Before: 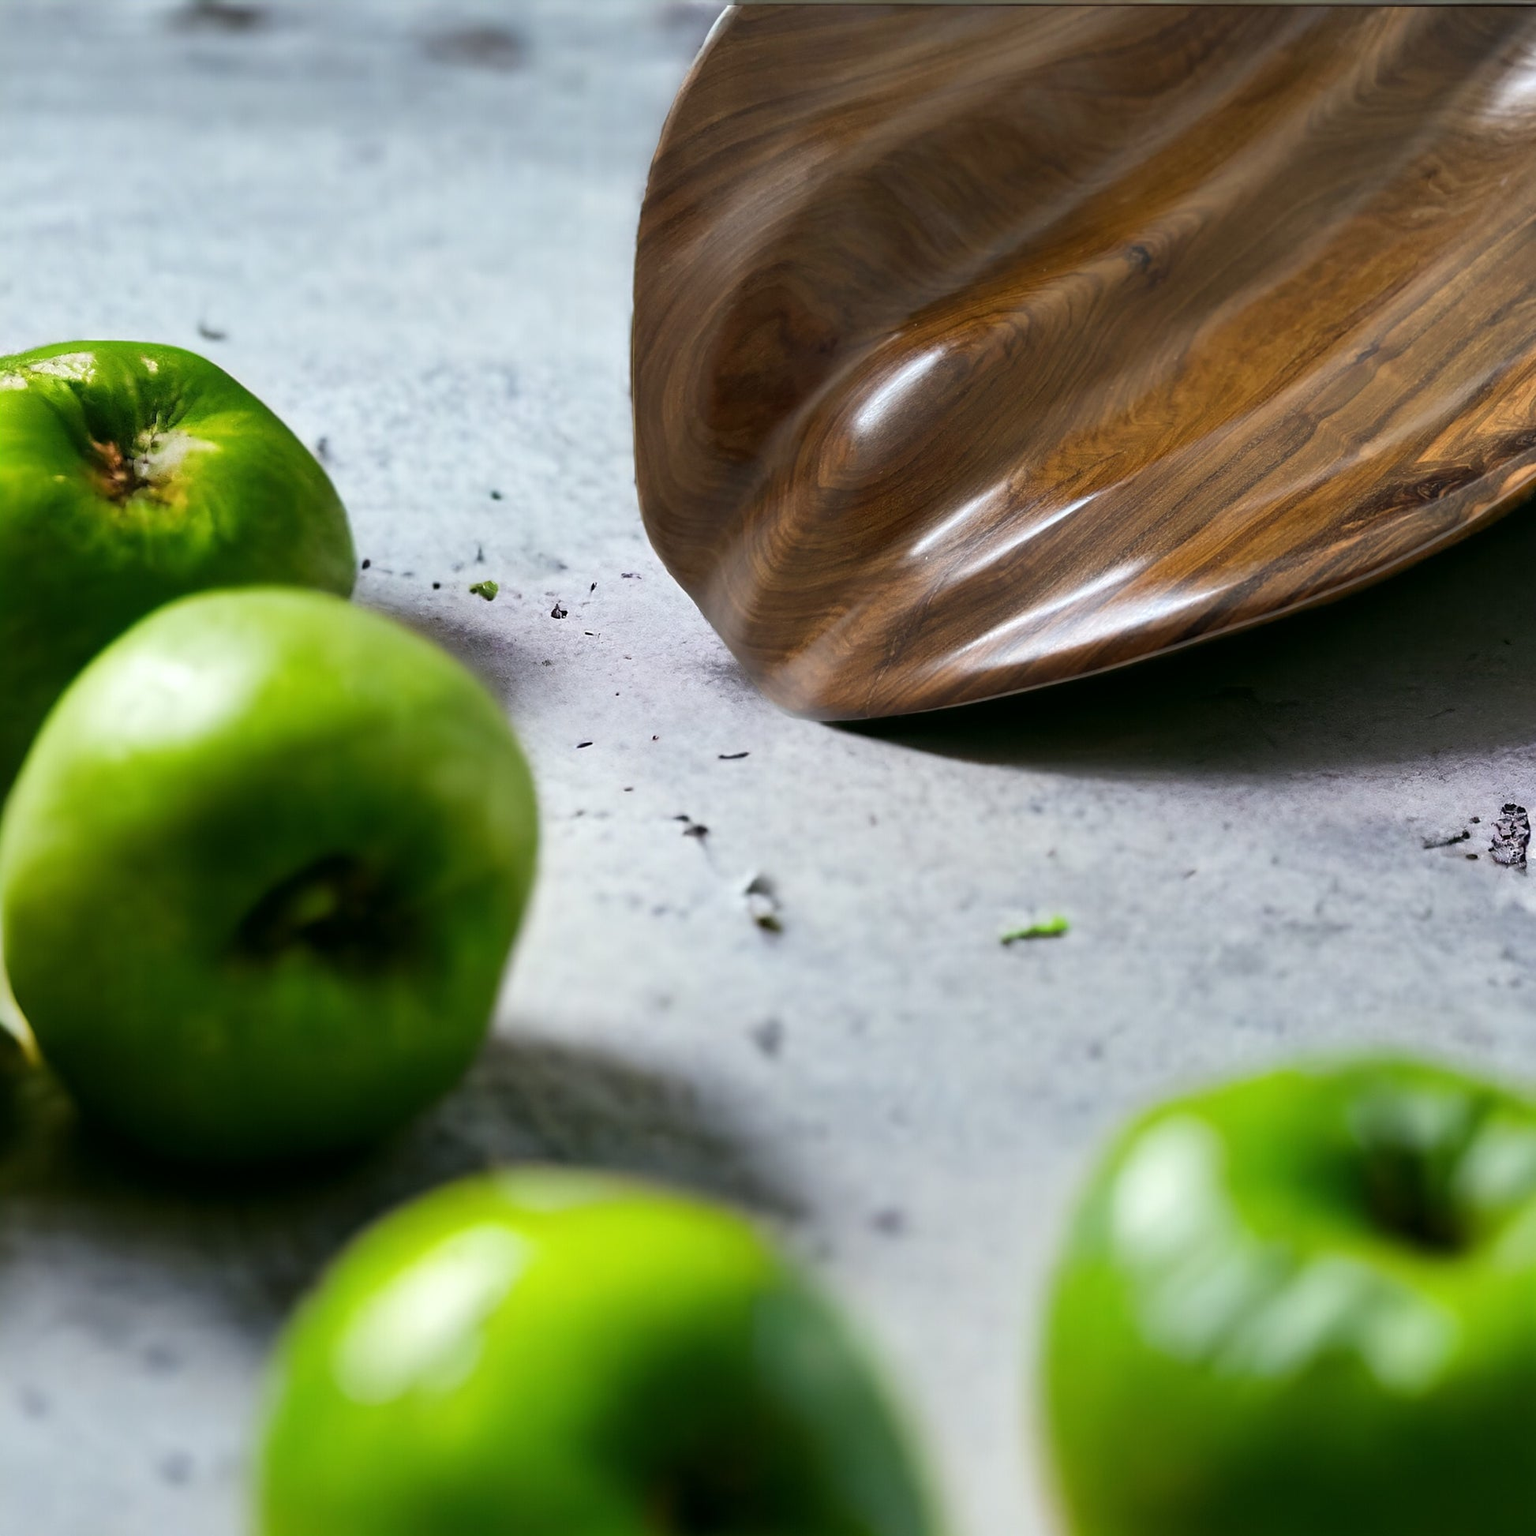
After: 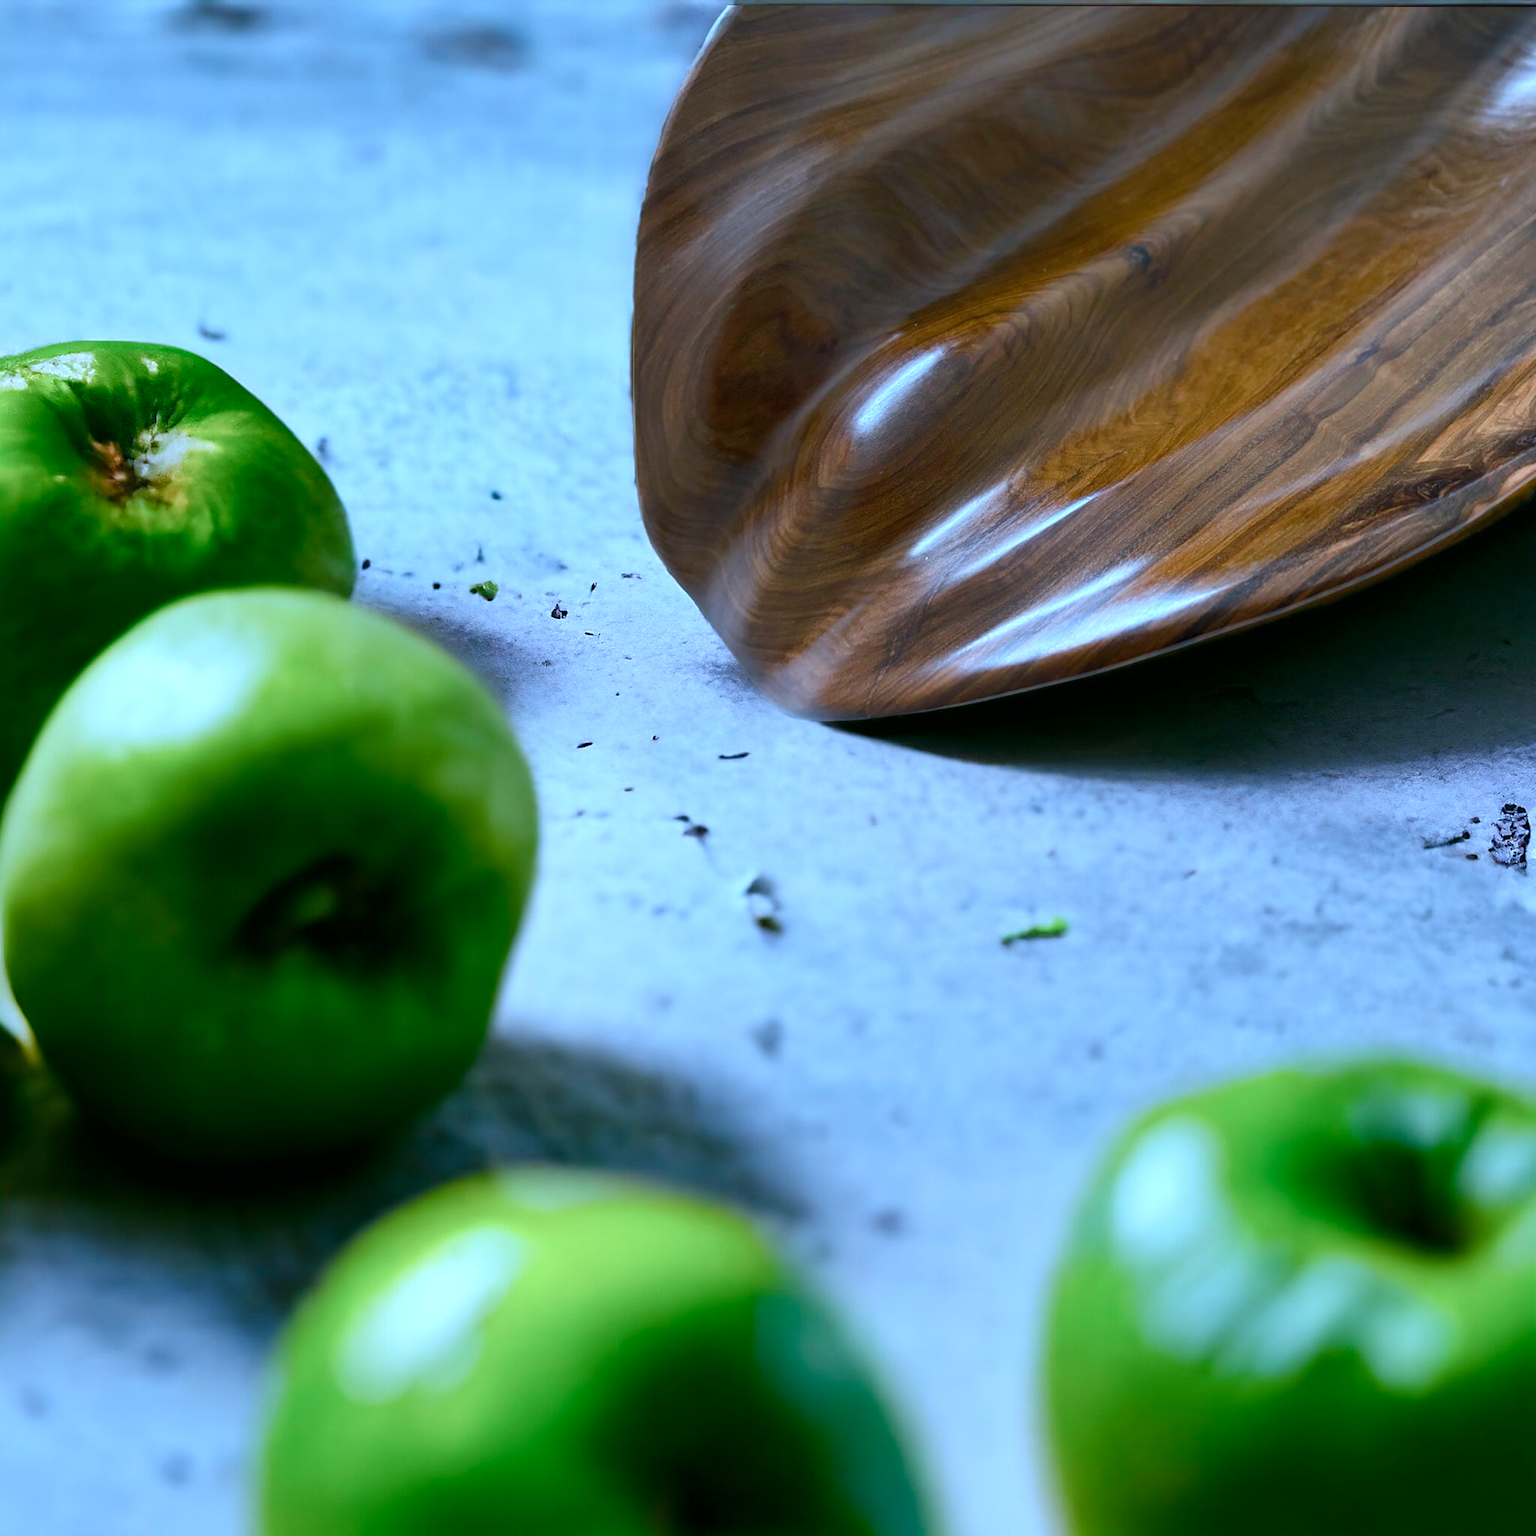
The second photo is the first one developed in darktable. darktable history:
color balance rgb: shadows lift › luminance -7.841%, shadows lift › chroma 2.13%, shadows lift › hue 164.36°, perceptual saturation grading › global saturation 20%, perceptual saturation grading › highlights -25.884%, perceptual saturation grading › shadows 50.226%
color correction: highlights a* -9.54, highlights b* -21.29
color calibration: illuminant custom, x 0.373, y 0.389, temperature 4270.06 K
